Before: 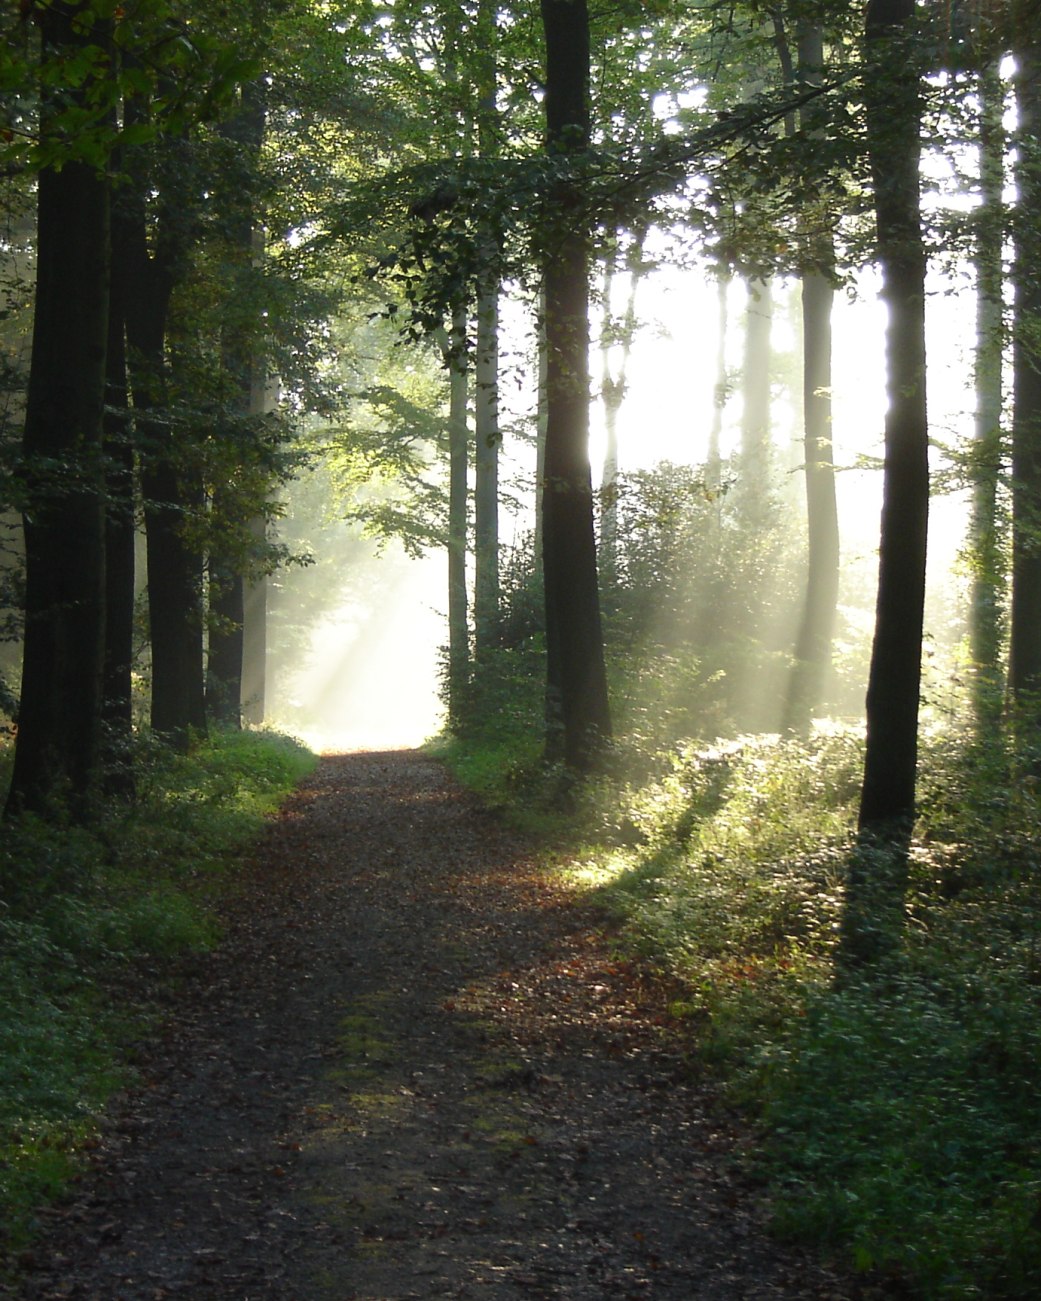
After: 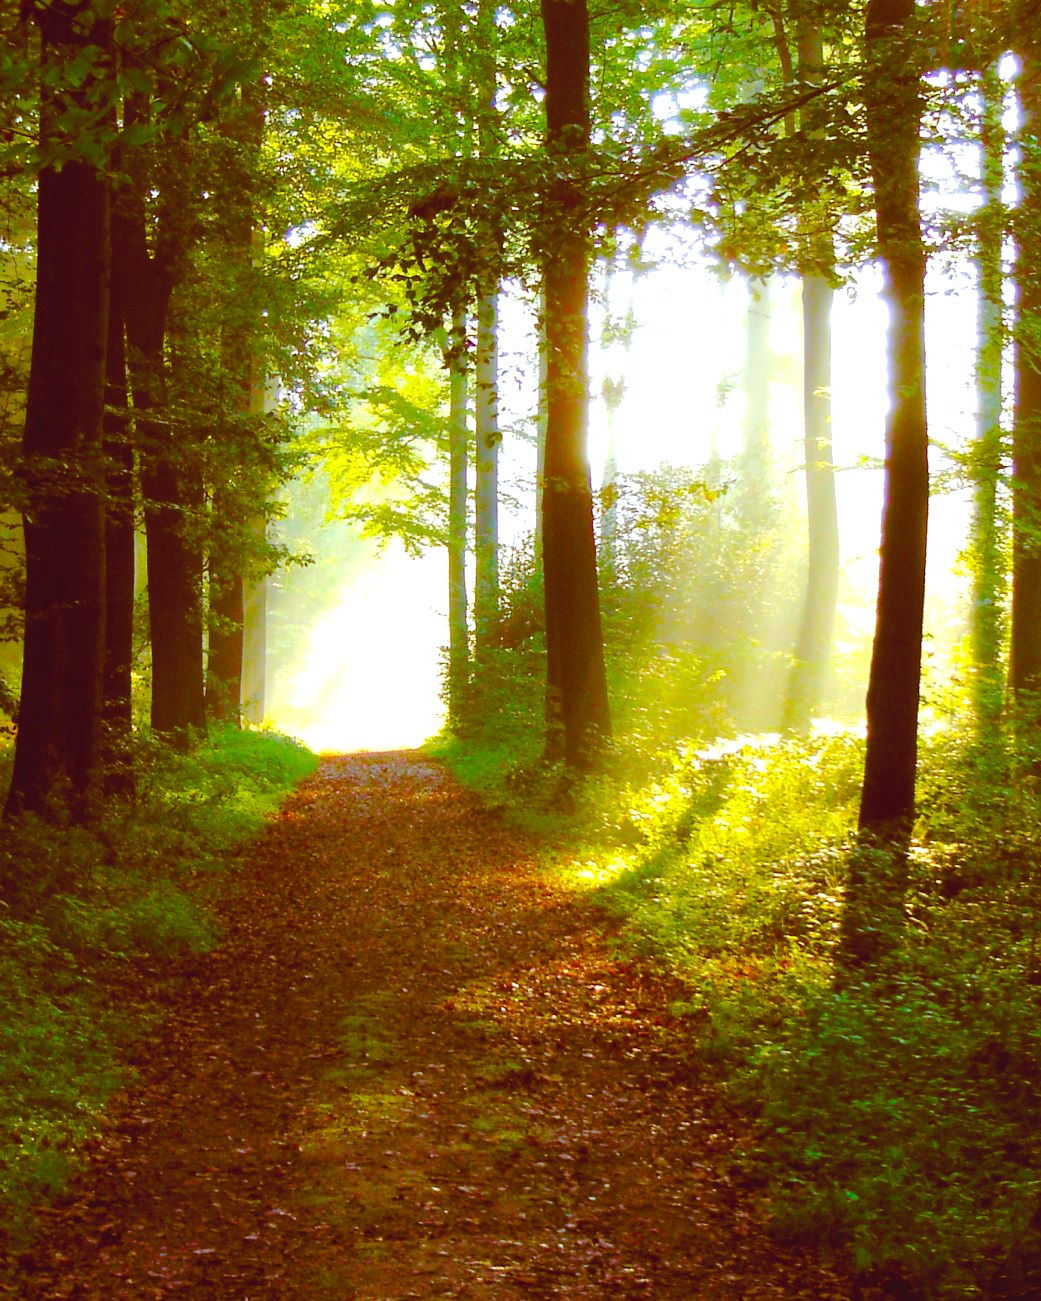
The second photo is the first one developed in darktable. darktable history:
tone curve: curves: ch0 [(0, 0) (0.003, 0.036) (0.011, 0.039) (0.025, 0.039) (0.044, 0.043) (0.069, 0.05) (0.1, 0.072) (0.136, 0.102) (0.177, 0.144) (0.224, 0.204) (0.277, 0.288) (0.335, 0.384) (0.399, 0.477) (0.468, 0.575) (0.543, 0.652) (0.623, 0.724) (0.709, 0.785) (0.801, 0.851) (0.898, 0.915) (1, 1)], preserve colors none
contrast brightness saturation: contrast -0.19, saturation 0.19
color balance: lift [1, 1.015, 1.004, 0.985], gamma [1, 0.958, 0.971, 1.042], gain [1, 0.956, 0.977, 1.044]
rotate and perspective: automatic cropping original format, crop left 0, crop top 0
color balance rgb: linear chroma grading › global chroma 42%, perceptual saturation grading › global saturation 42%, perceptual brilliance grading › global brilliance 25%, global vibrance 33%
